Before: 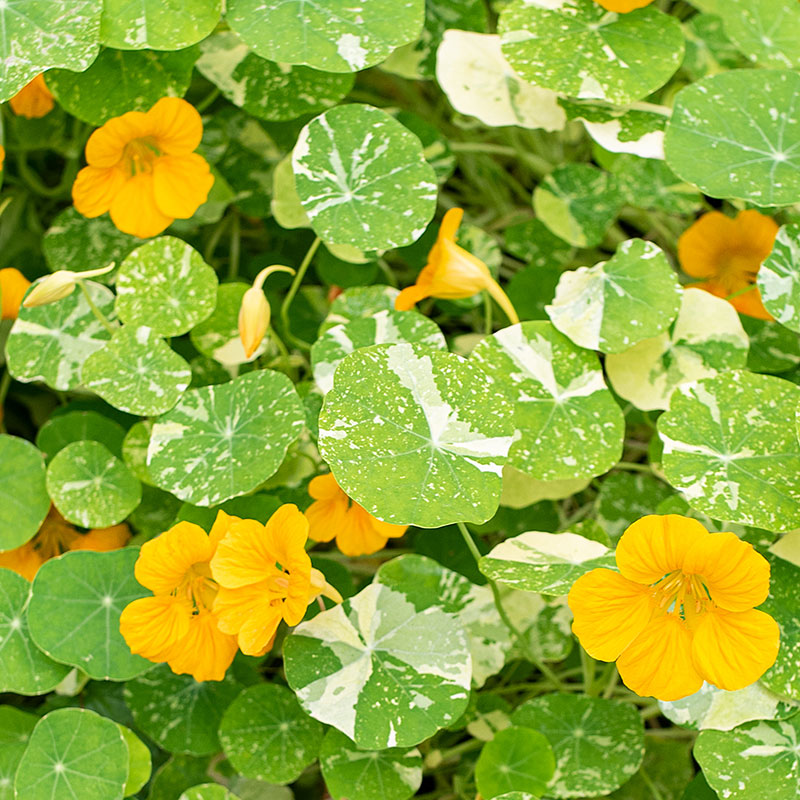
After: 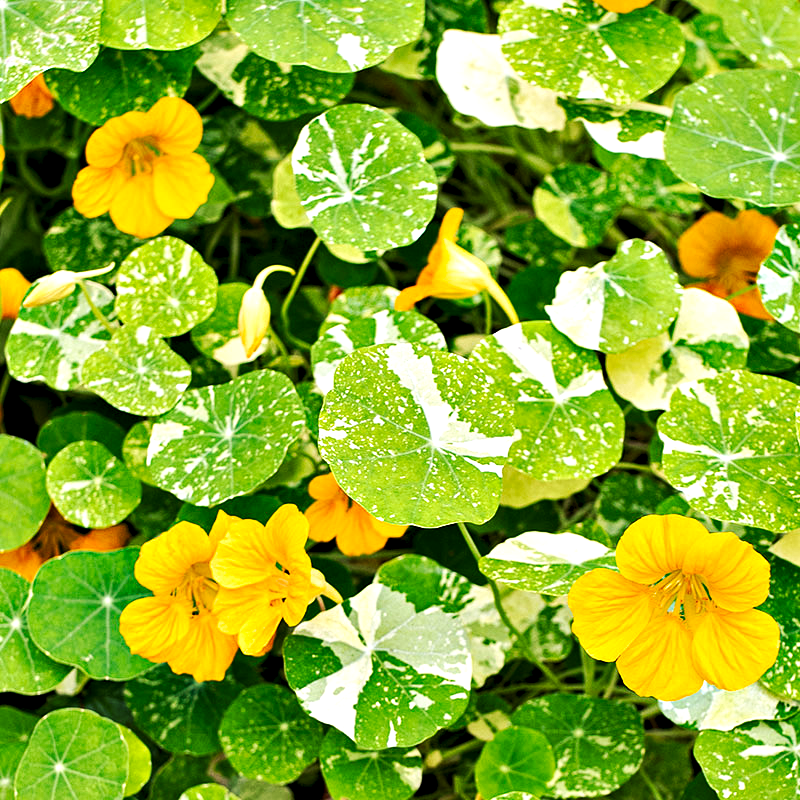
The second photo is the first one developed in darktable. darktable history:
tone curve: curves: ch0 [(0, 0) (0.003, 0.003) (0.011, 0.011) (0.025, 0.022) (0.044, 0.039) (0.069, 0.055) (0.1, 0.074) (0.136, 0.101) (0.177, 0.134) (0.224, 0.171) (0.277, 0.216) (0.335, 0.277) (0.399, 0.345) (0.468, 0.427) (0.543, 0.526) (0.623, 0.636) (0.709, 0.731) (0.801, 0.822) (0.898, 0.917) (1, 1)], preserve colors none
local contrast: highlights 106%, shadows 102%, detail 119%, midtone range 0.2
contrast equalizer: y [[0.6 ×6], [0.55 ×6], [0 ×6], [0 ×6], [0 ×6]]
